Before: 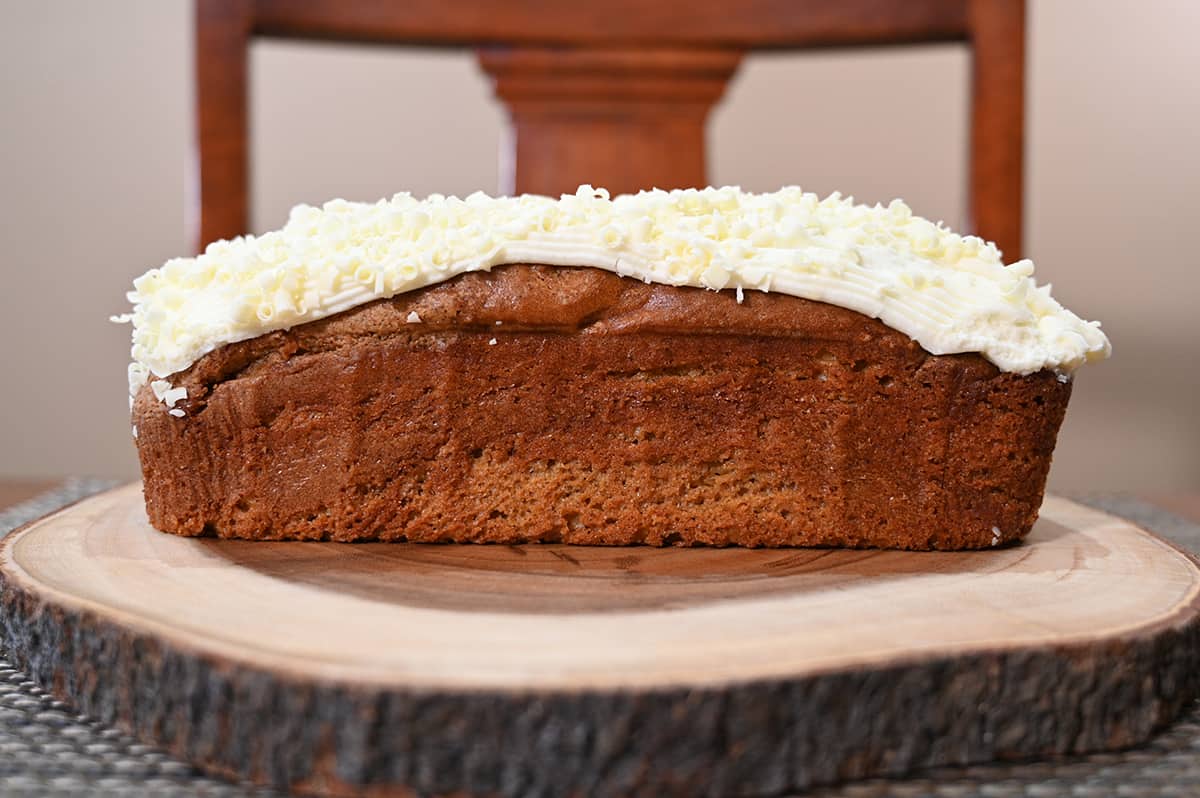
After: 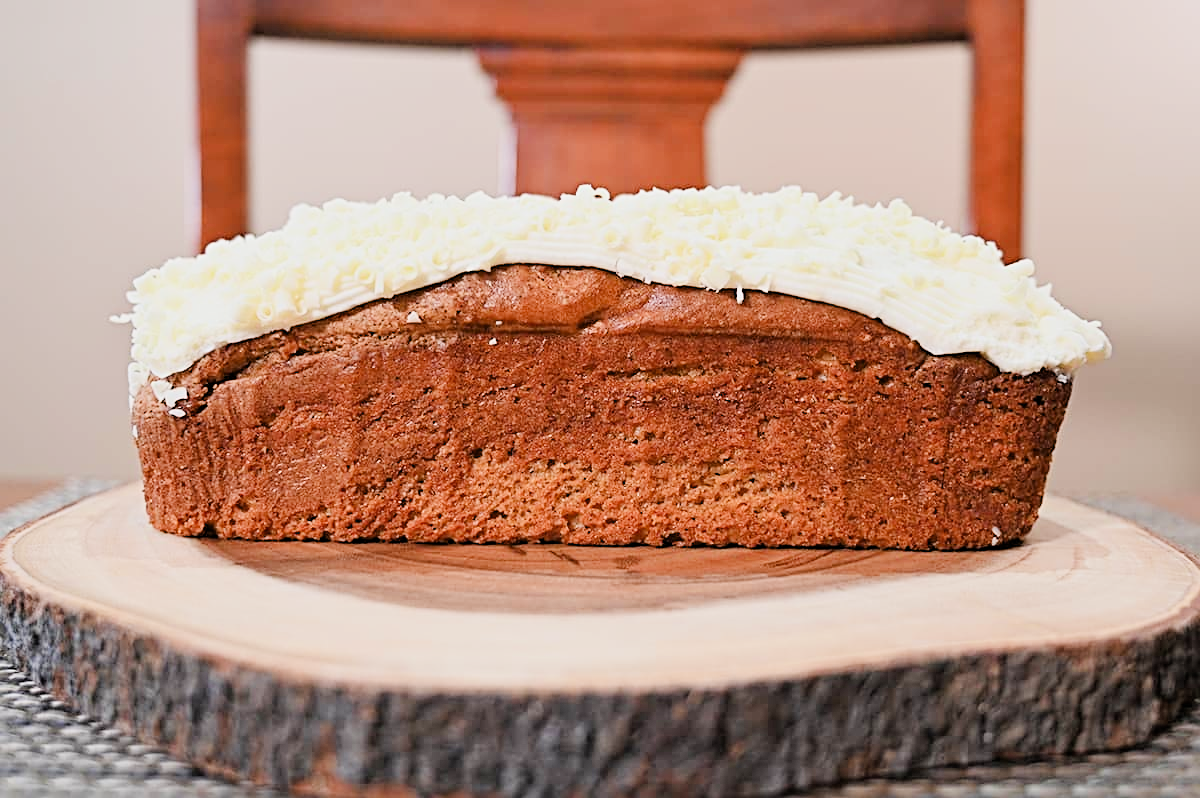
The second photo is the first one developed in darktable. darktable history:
sharpen: radius 3.105
filmic rgb: black relative exposure -7.14 EV, white relative exposure 5.35 EV, hardness 3.03
exposure: black level correction 0, exposure 1.199 EV, compensate highlight preservation false
